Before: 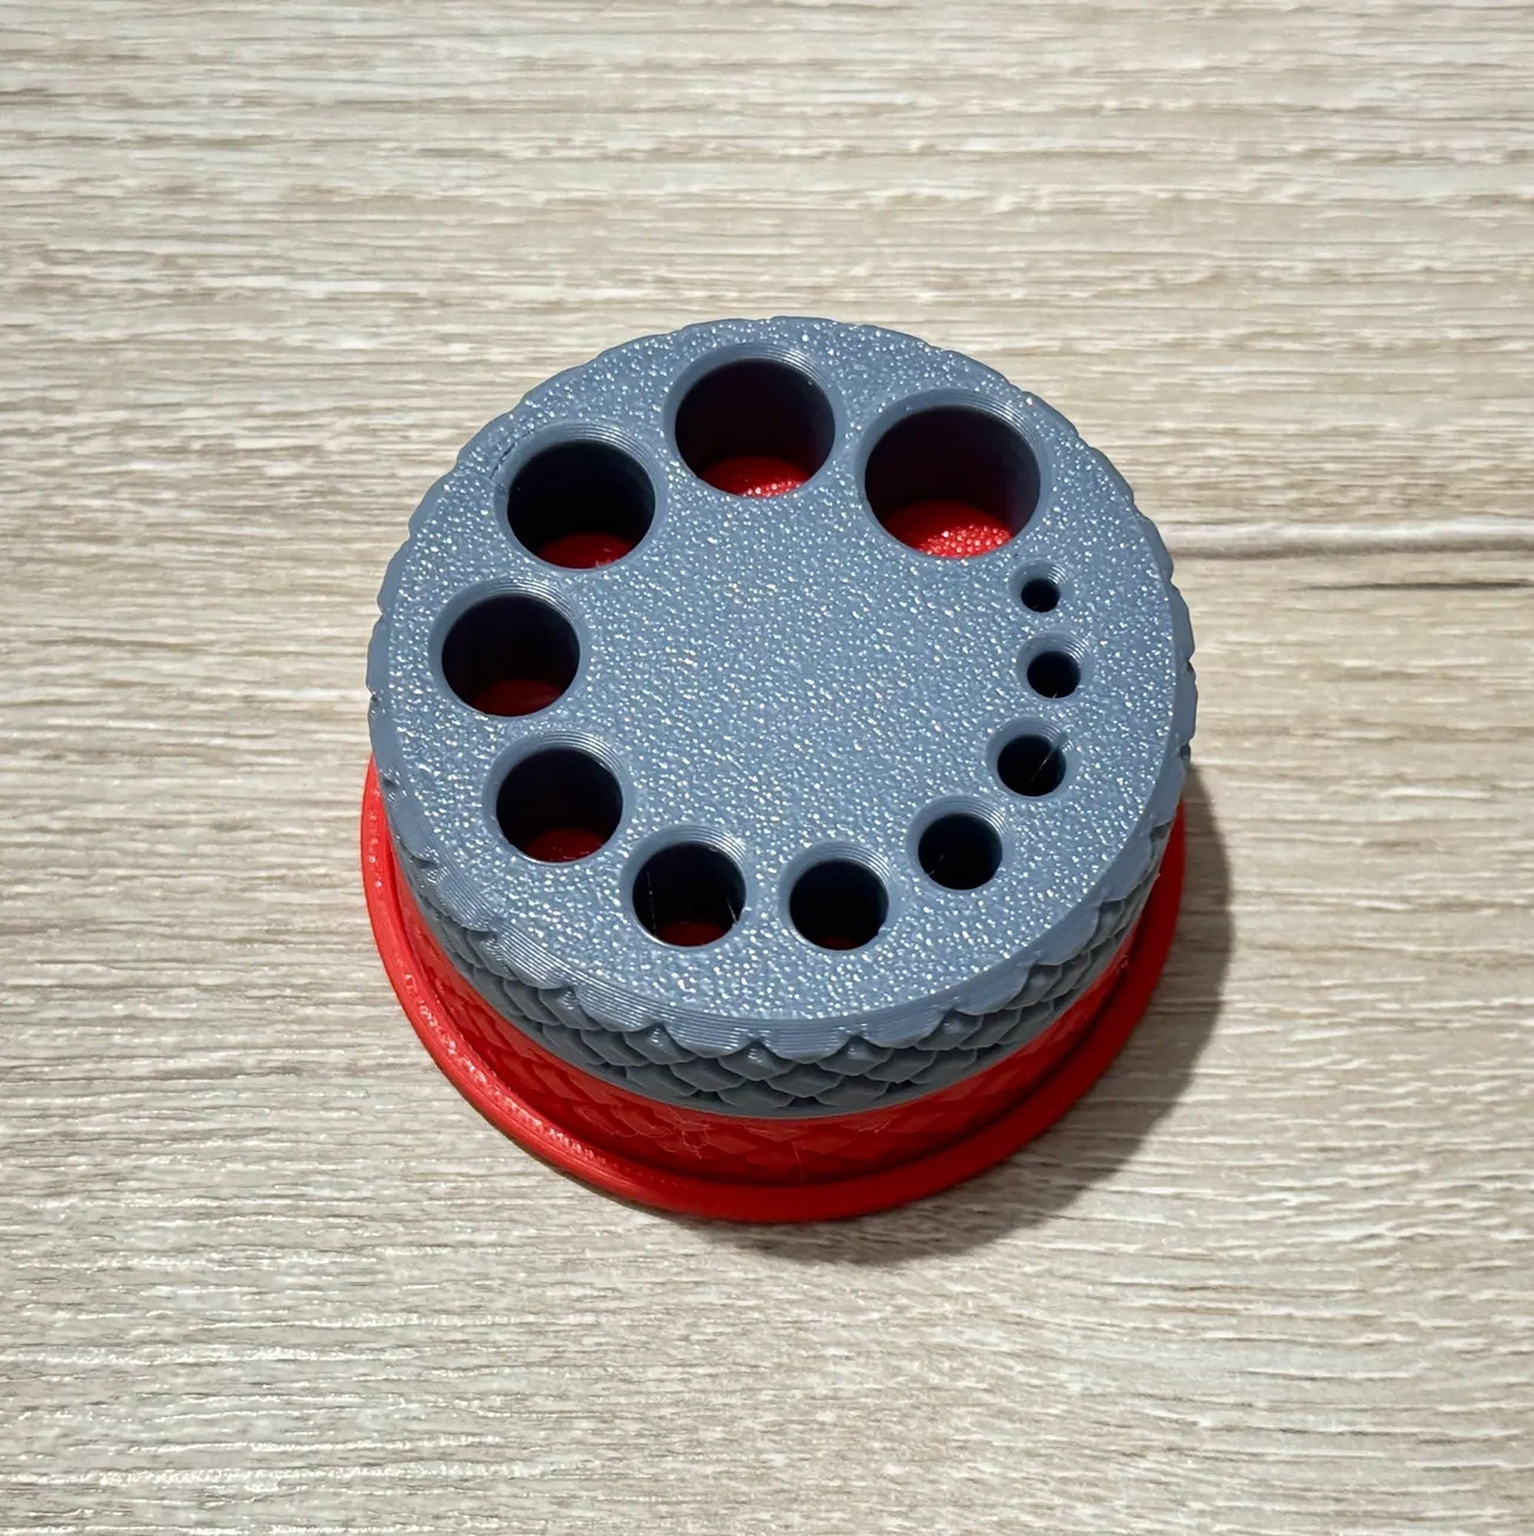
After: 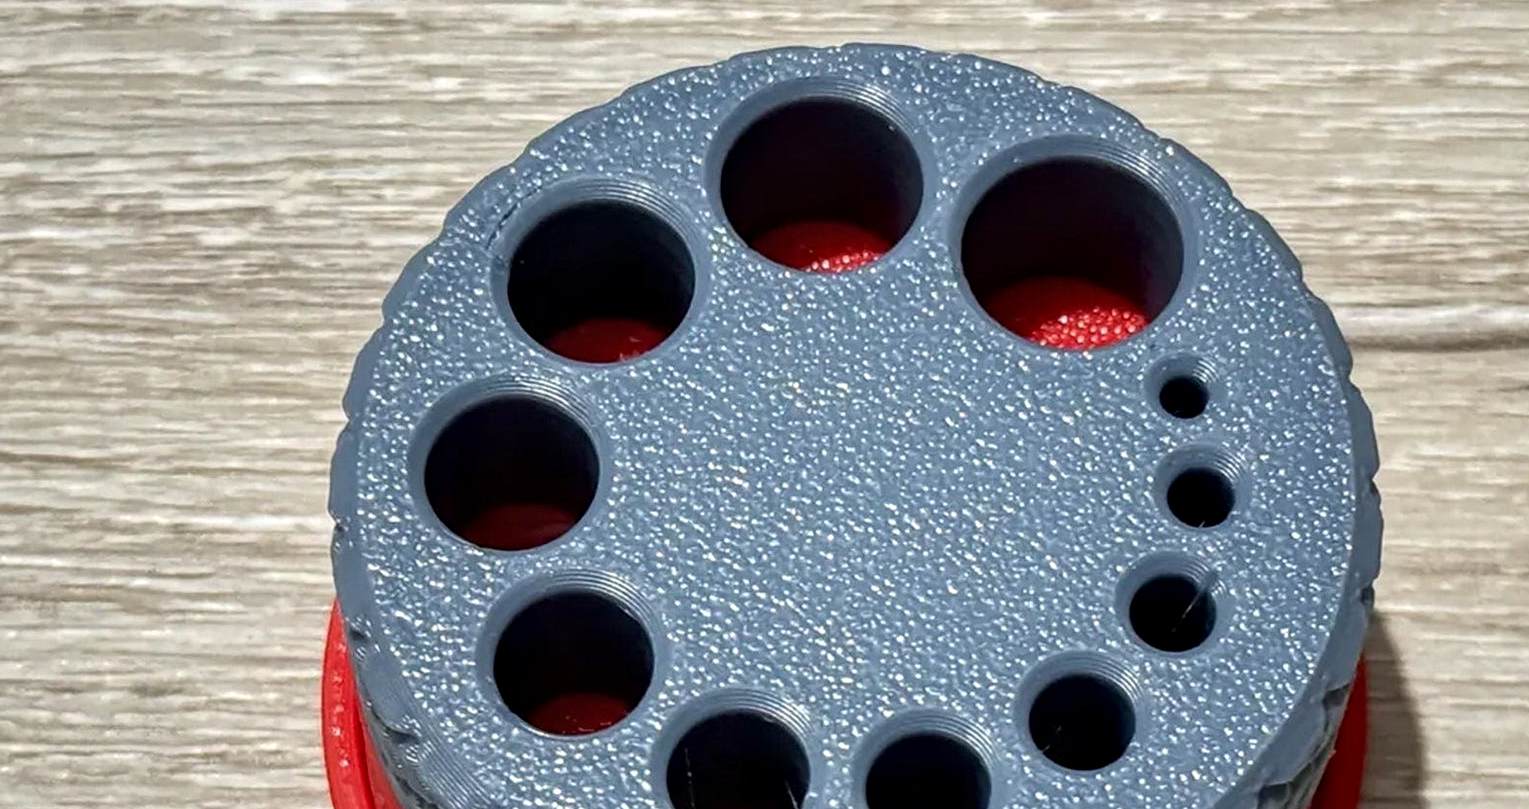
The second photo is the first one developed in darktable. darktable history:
shadows and highlights: shadows 37.27, highlights -28.18, soften with gaussian
local contrast: detail 130%
crop: left 7.036%, top 18.398%, right 14.379%, bottom 40.043%
